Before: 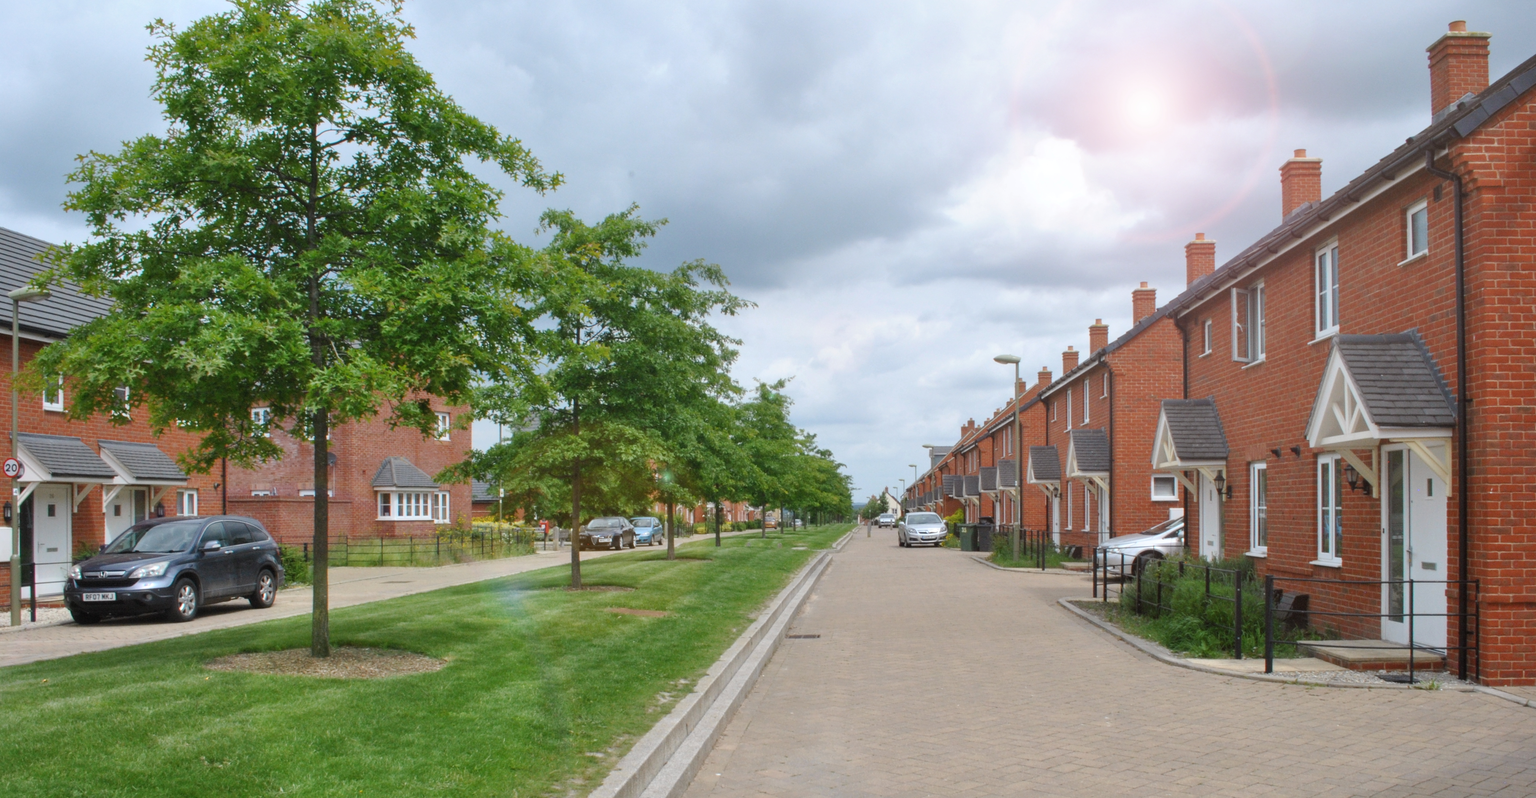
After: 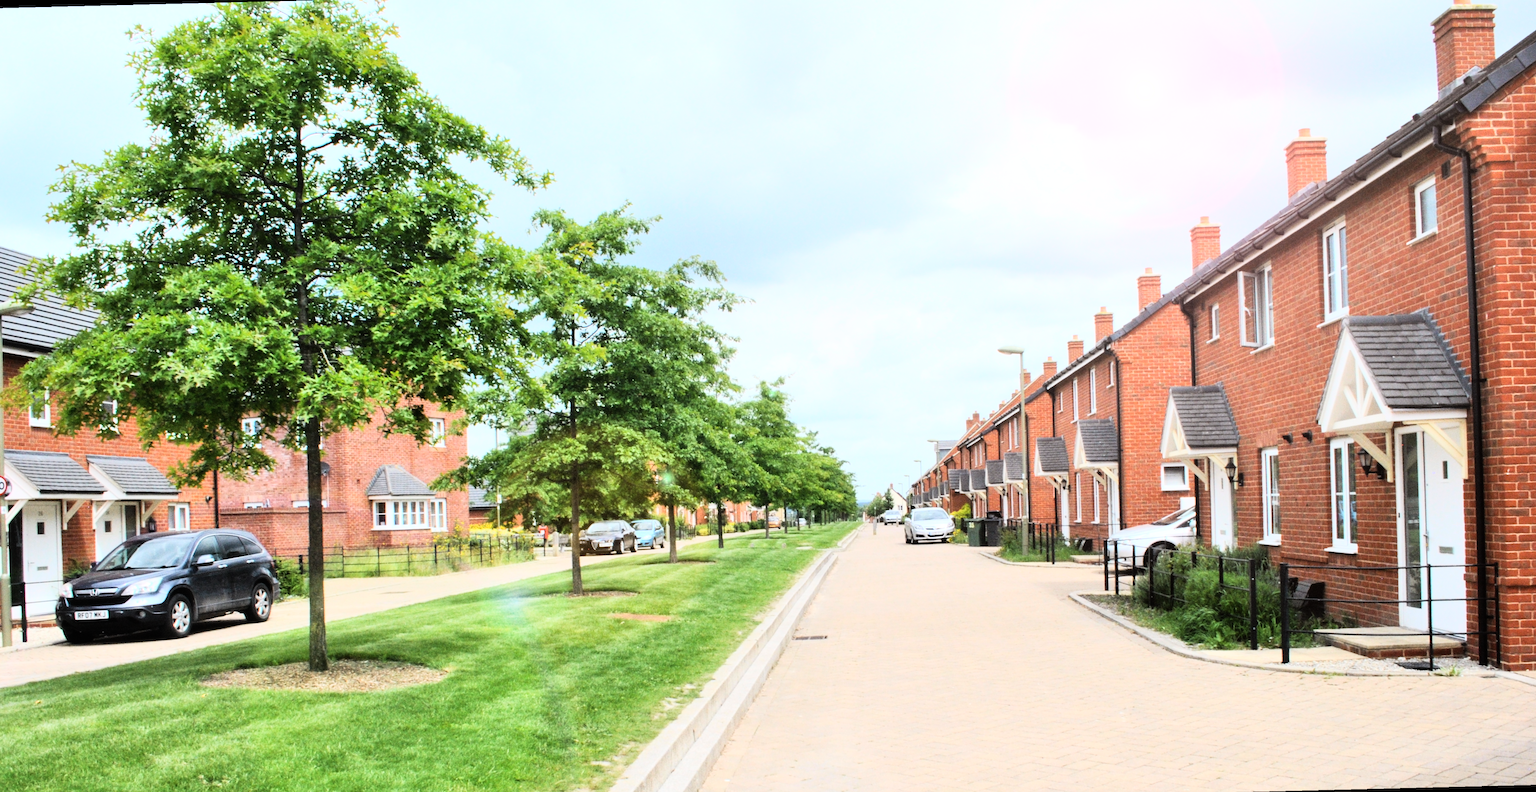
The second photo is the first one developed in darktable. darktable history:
rotate and perspective: rotation -1.42°, crop left 0.016, crop right 0.984, crop top 0.035, crop bottom 0.965
rgb curve: curves: ch0 [(0, 0) (0.21, 0.15) (0.24, 0.21) (0.5, 0.75) (0.75, 0.96) (0.89, 0.99) (1, 1)]; ch1 [(0, 0.02) (0.21, 0.13) (0.25, 0.2) (0.5, 0.67) (0.75, 0.9) (0.89, 0.97) (1, 1)]; ch2 [(0, 0.02) (0.21, 0.13) (0.25, 0.2) (0.5, 0.67) (0.75, 0.9) (0.89, 0.97) (1, 1)], compensate middle gray true
